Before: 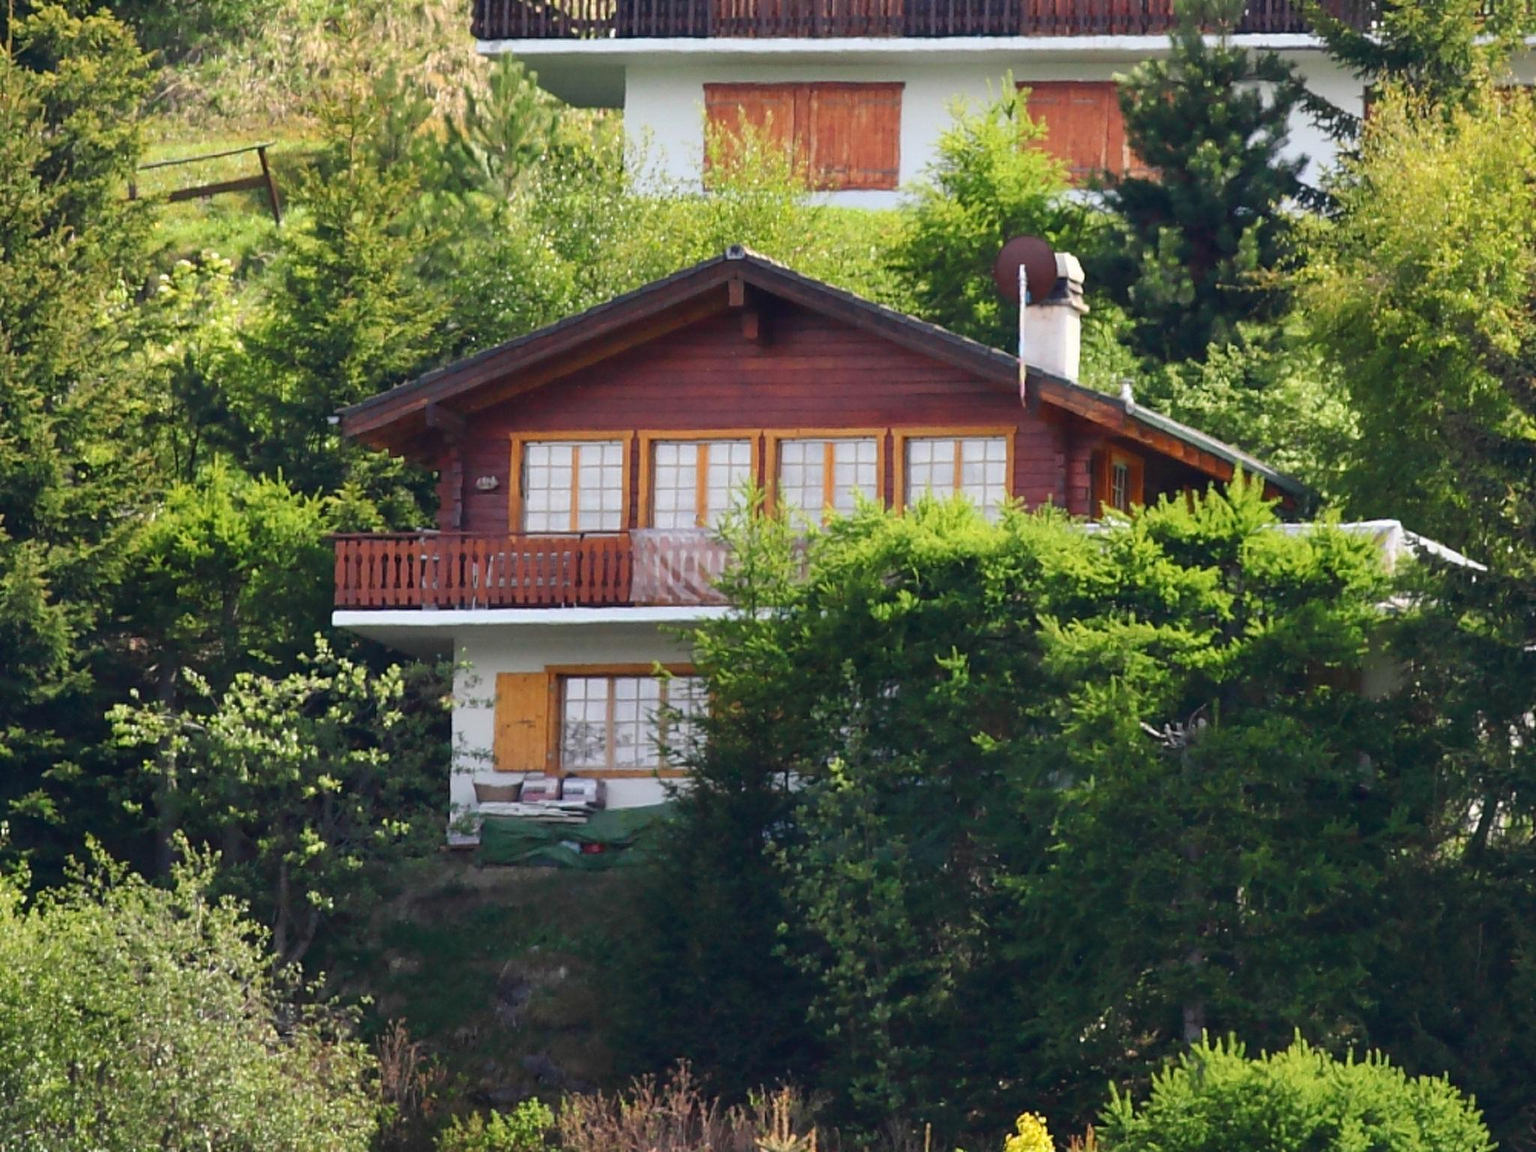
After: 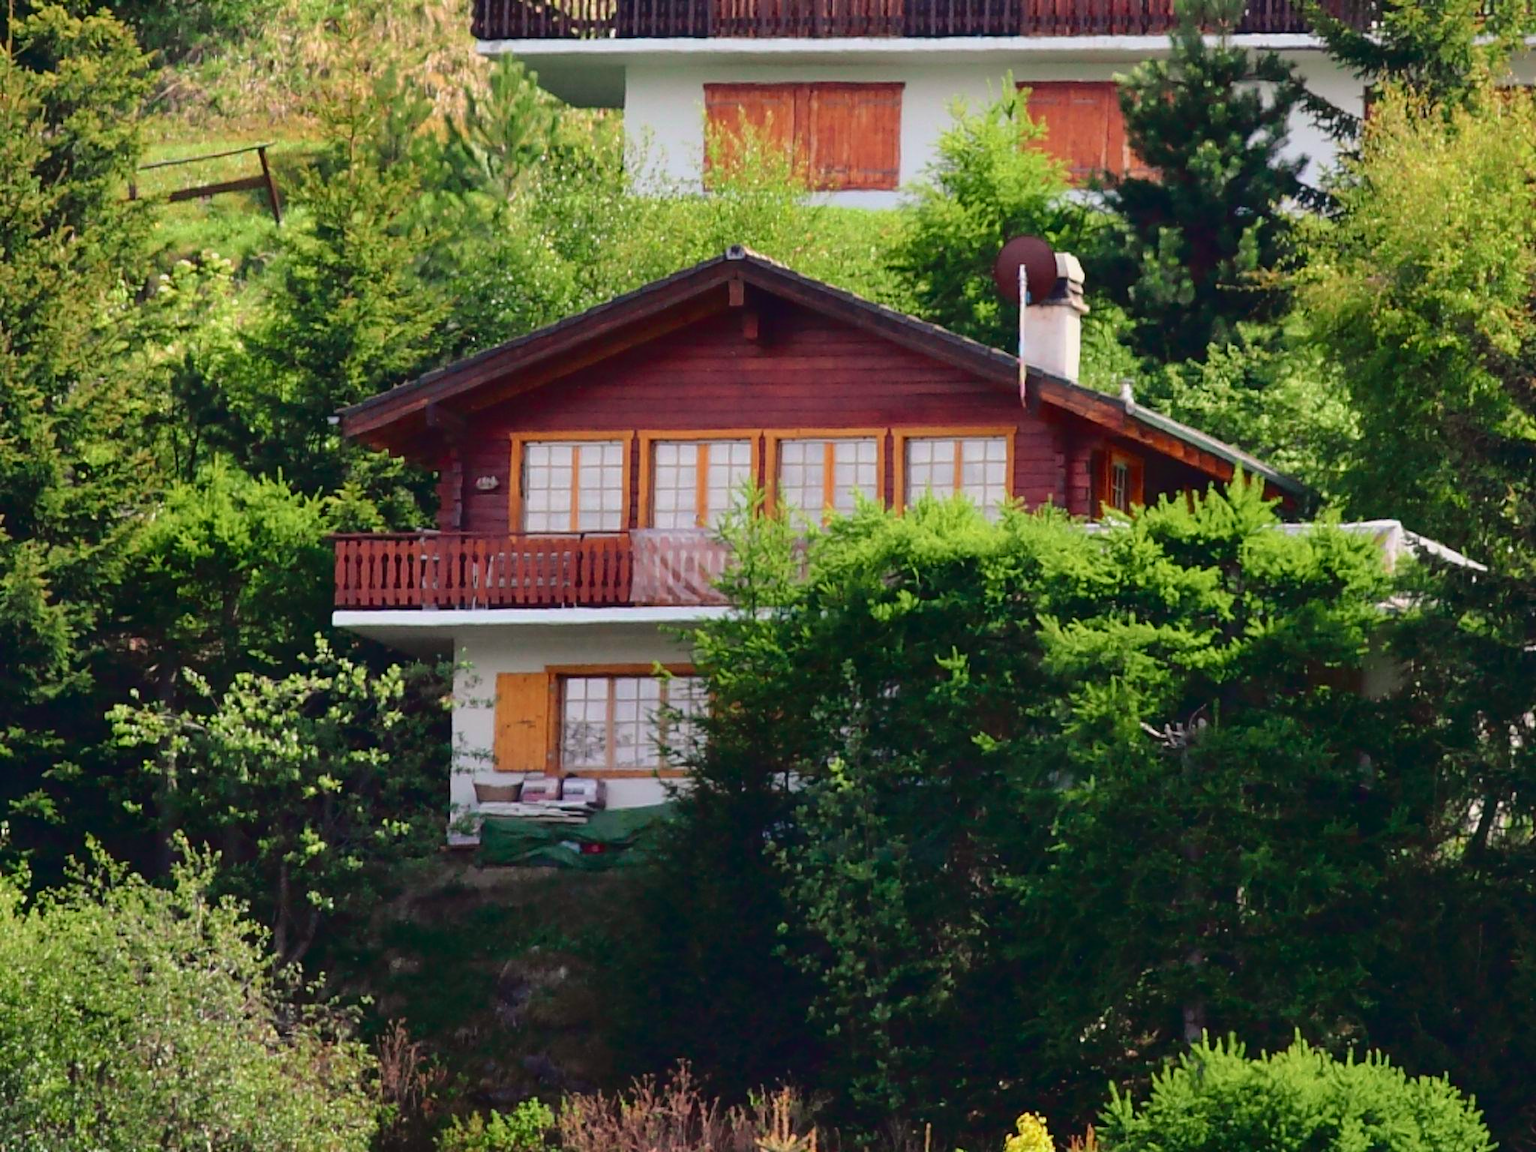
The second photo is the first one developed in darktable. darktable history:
tone curve: curves: ch0 [(0, 0.013) (0.175, 0.11) (0.337, 0.304) (0.498, 0.485) (0.78, 0.742) (0.993, 0.954)]; ch1 [(0, 0) (0.294, 0.184) (0.359, 0.34) (0.362, 0.35) (0.43, 0.41) (0.469, 0.463) (0.495, 0.502) (0.54, 0.563) (0.612, 0.641) (1, 1)]; ch2 [(0, 0) (0.44, 0.437) (0.495, 0.502) (0.524, 0.534) (0.557, 0.56) (0.634, 0.654) (0.728, 0.722) (1, 1)], color space Lab, independent channels, preserve colors none
